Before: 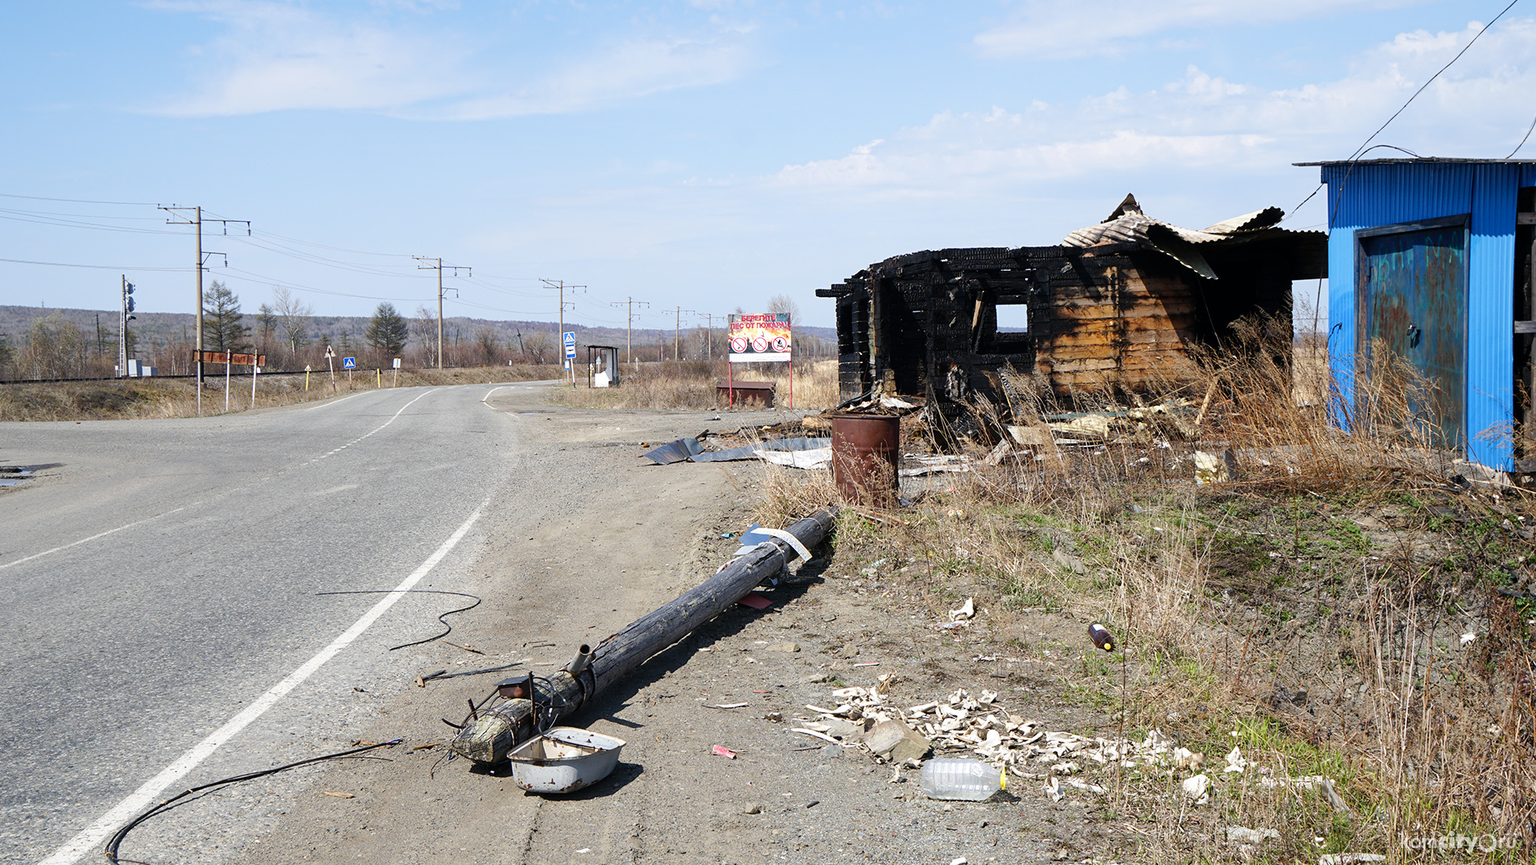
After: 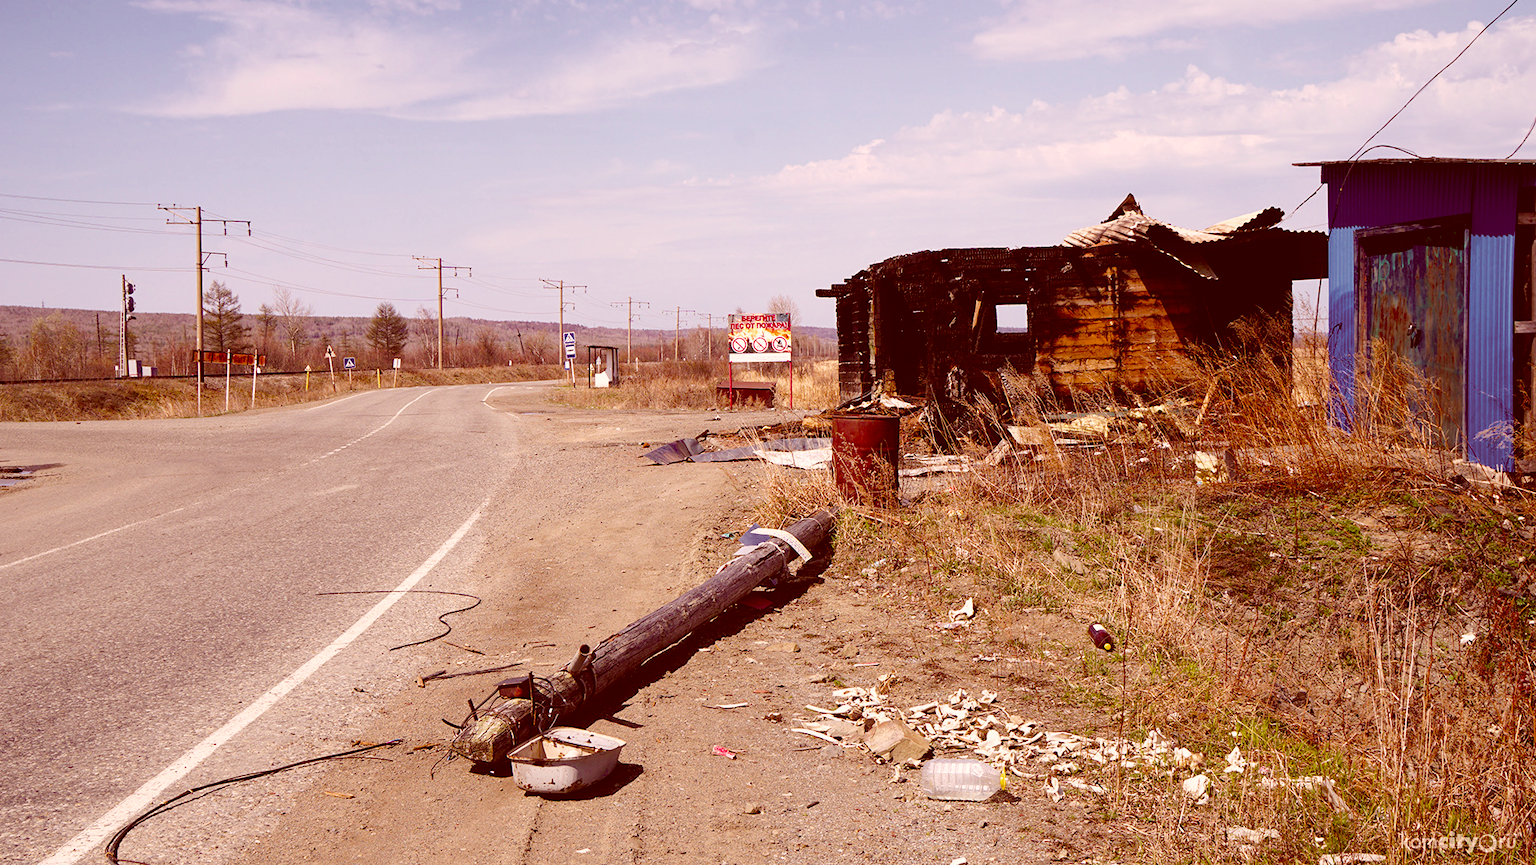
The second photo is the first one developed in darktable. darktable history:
color balance rgb: shadows lift › chroma 3.118%, shadows lift › hue 280.5°, linear chroma grading › global chroma 15.212%, perceptual saturation grading › global saturation 29.77%, global vibrance -1.346%, saturation formula JzAzBz (2021)
color correction: highlights a* 9.4, highlights b* 8.93, shadows a* 39.91, shadows b* 39.73, saturation 0.801
